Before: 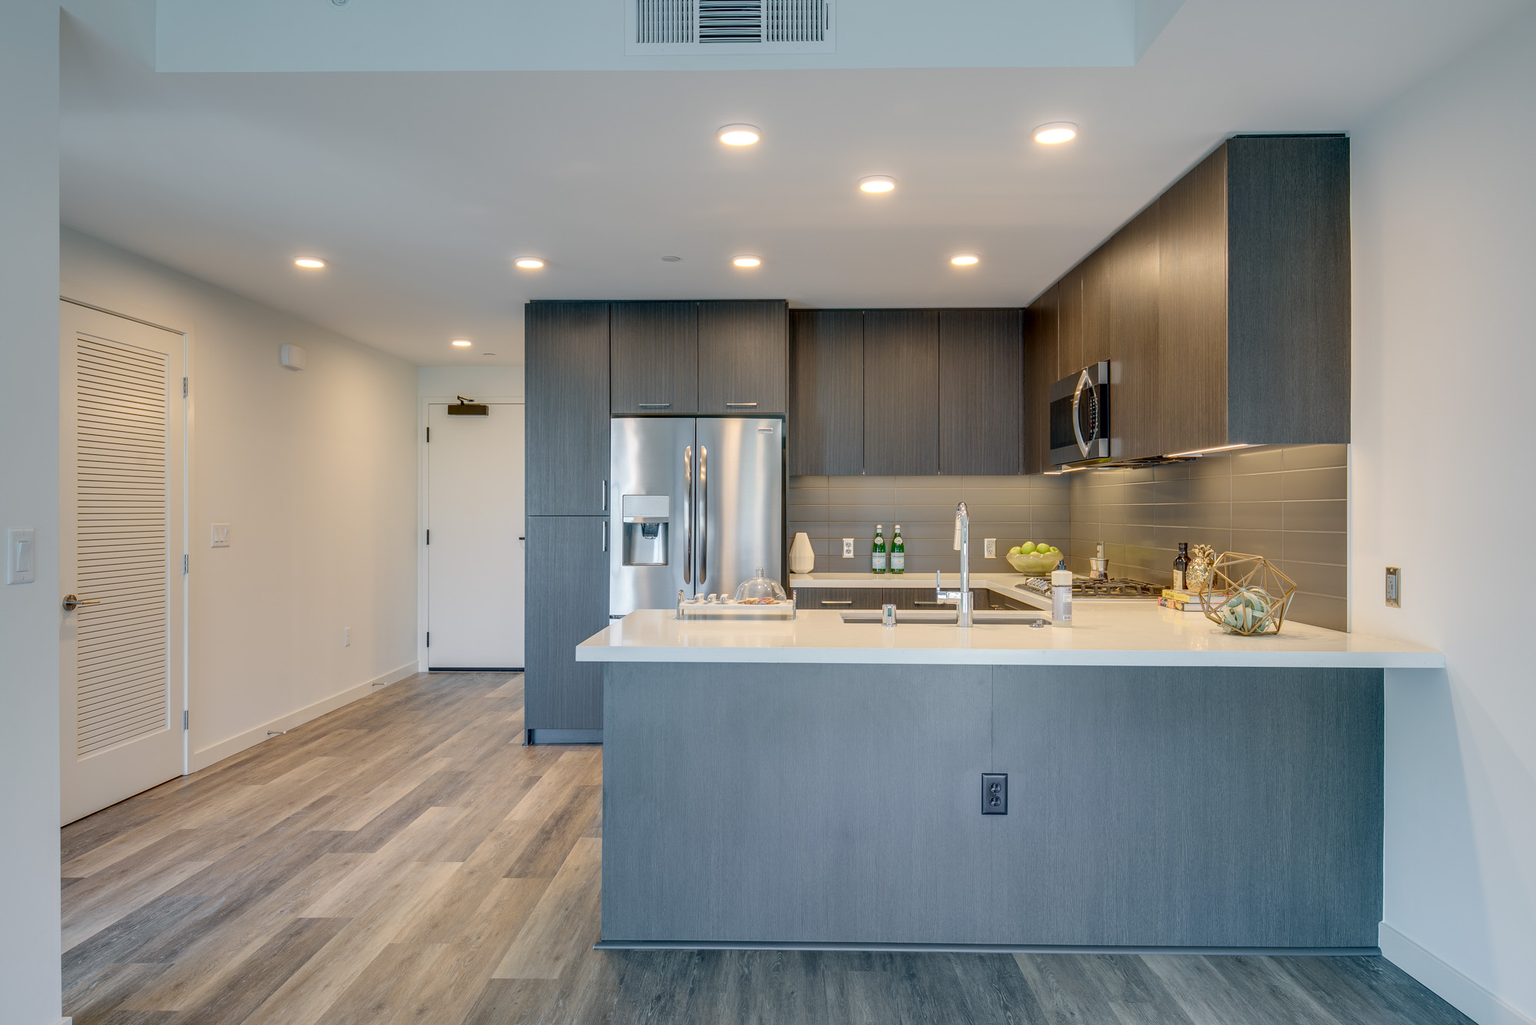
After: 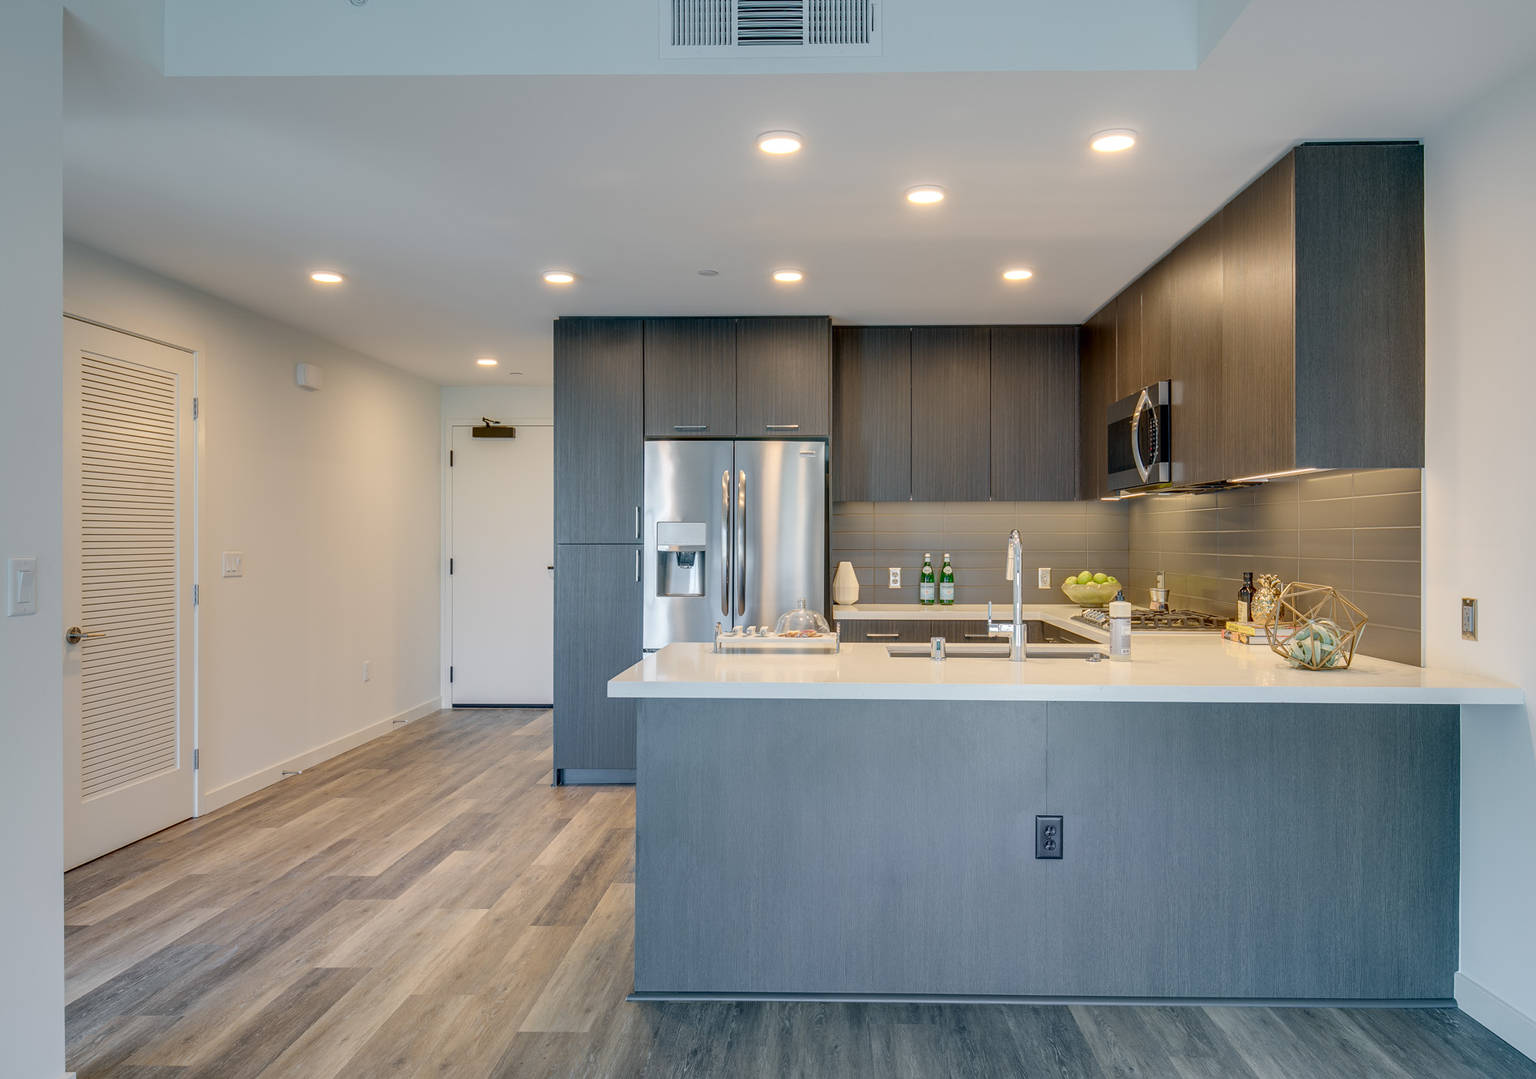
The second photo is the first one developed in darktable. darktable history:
crop and rotate: right 5.167%
